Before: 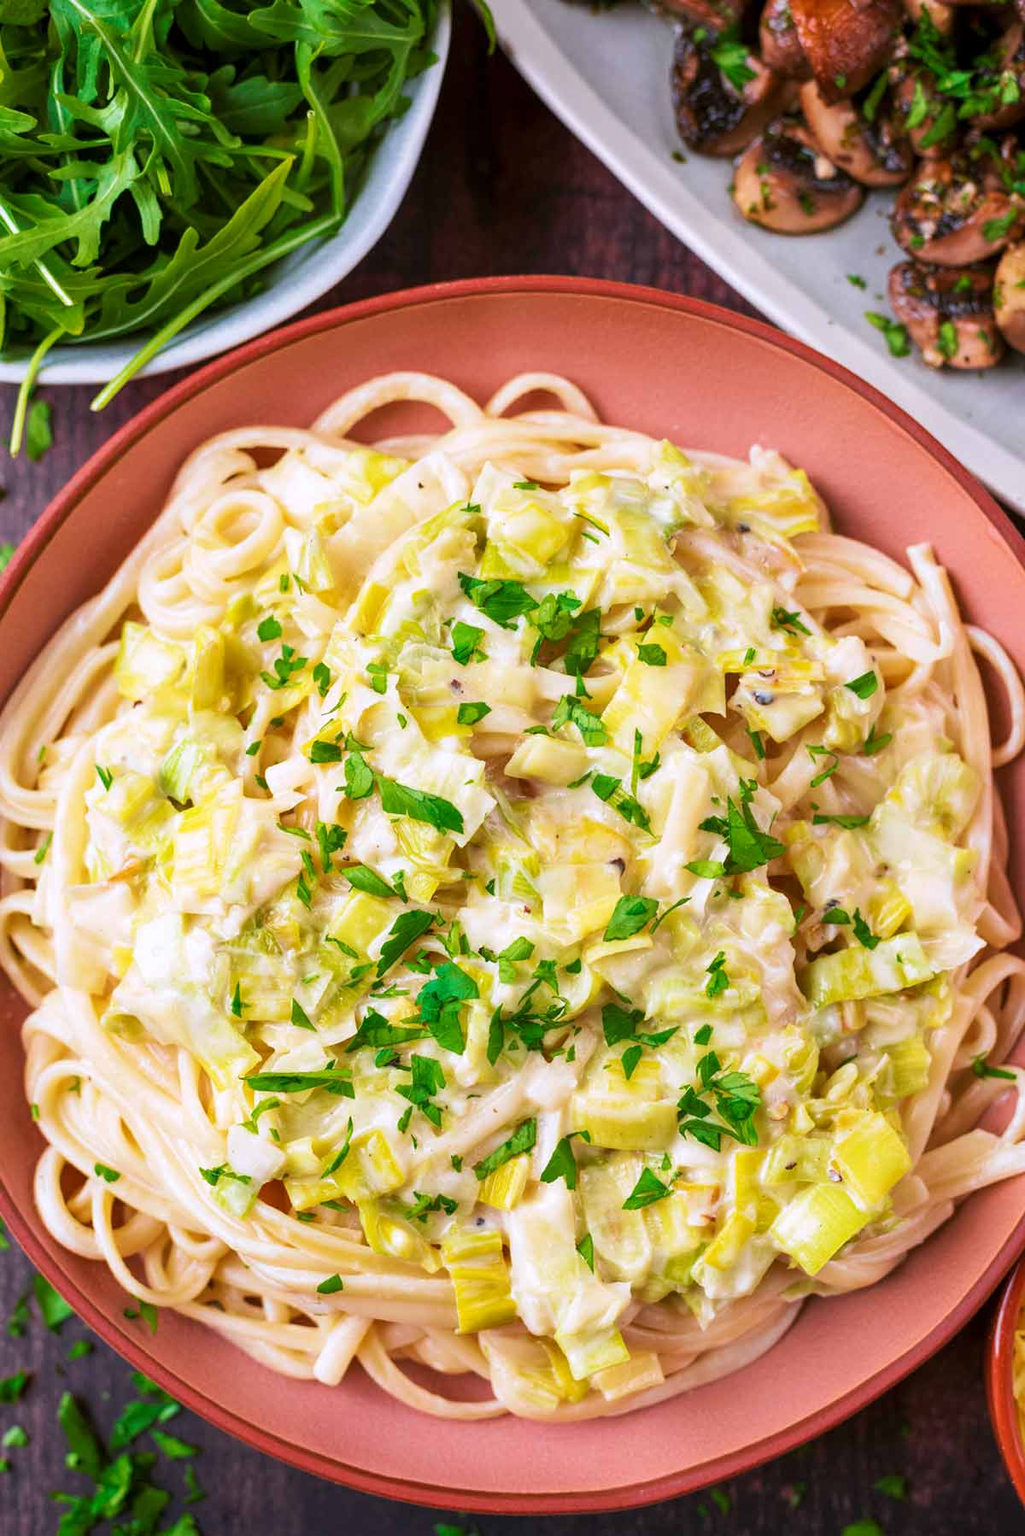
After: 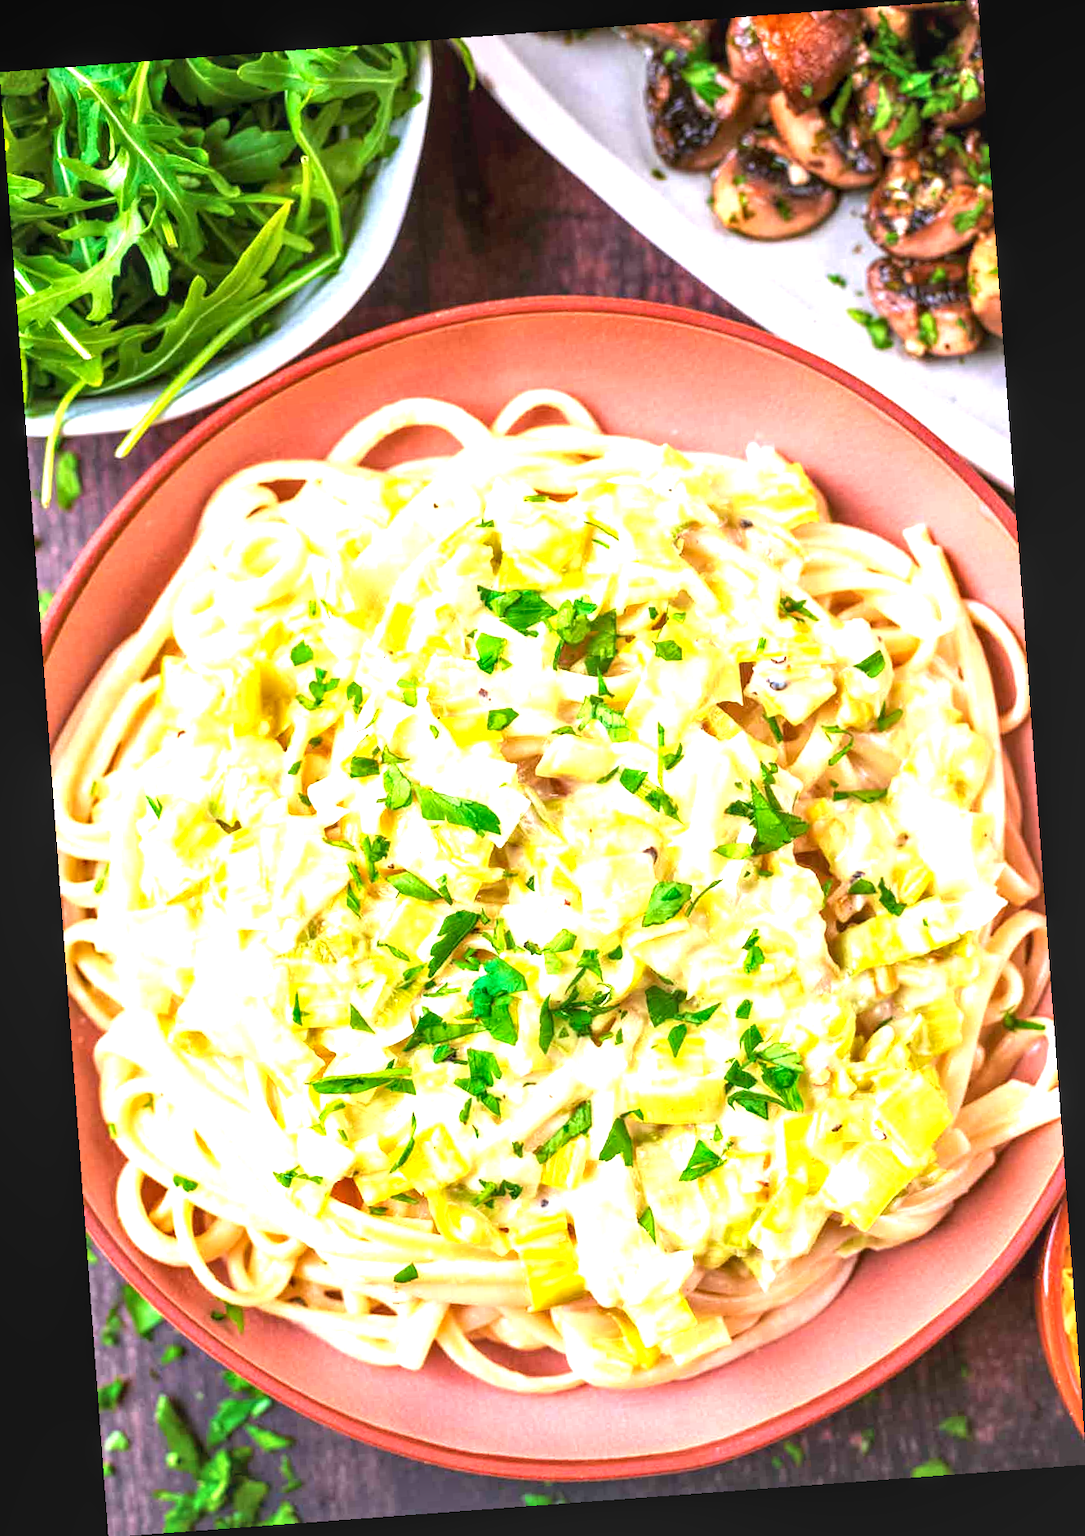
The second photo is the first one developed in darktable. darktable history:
rotate and perspective: rotation -4.25°, automatic cropping off
exposure: black level correction 0, exposure 1.379 EV, compensate exposure bias true, compensate highlight preservation false
local contrast: on, module defaults
